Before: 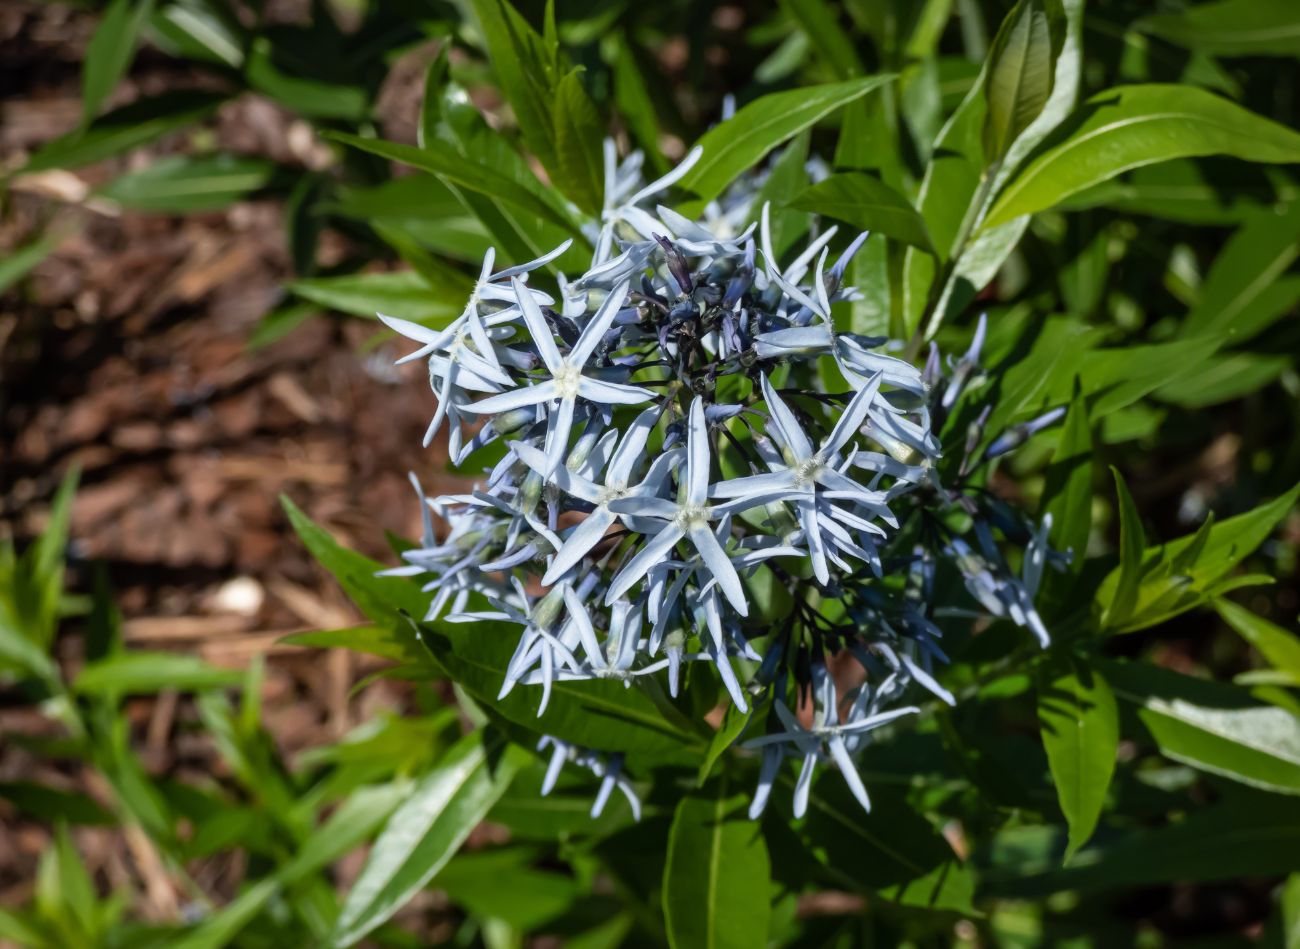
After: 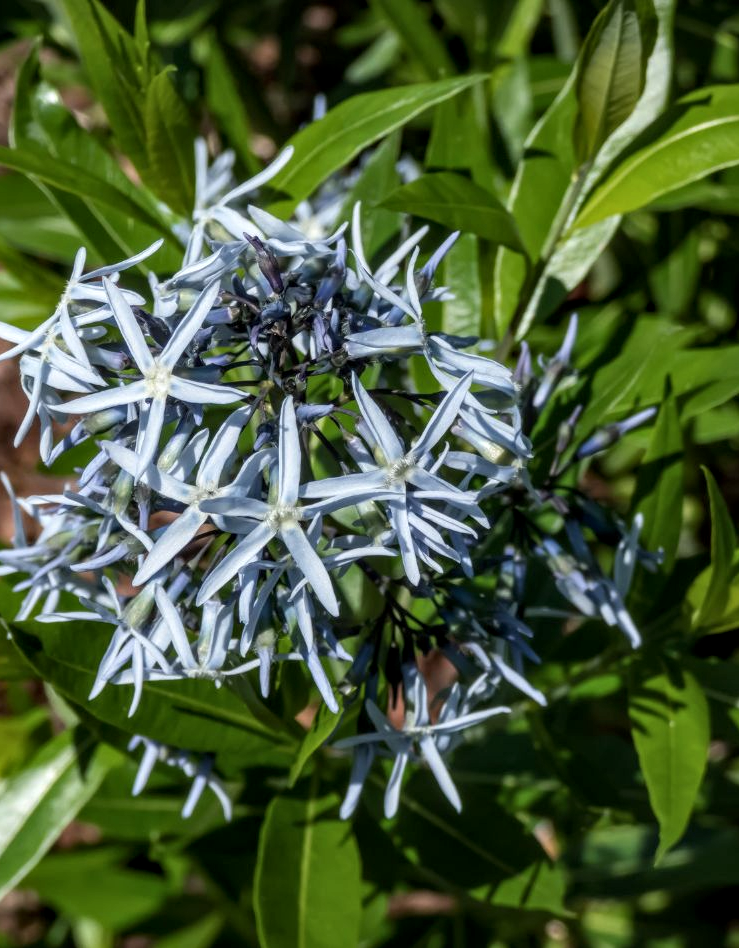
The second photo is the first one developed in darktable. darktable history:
local contrast: detail 130%
crop: left 31.499%, top 0.02%, right 11.633%
